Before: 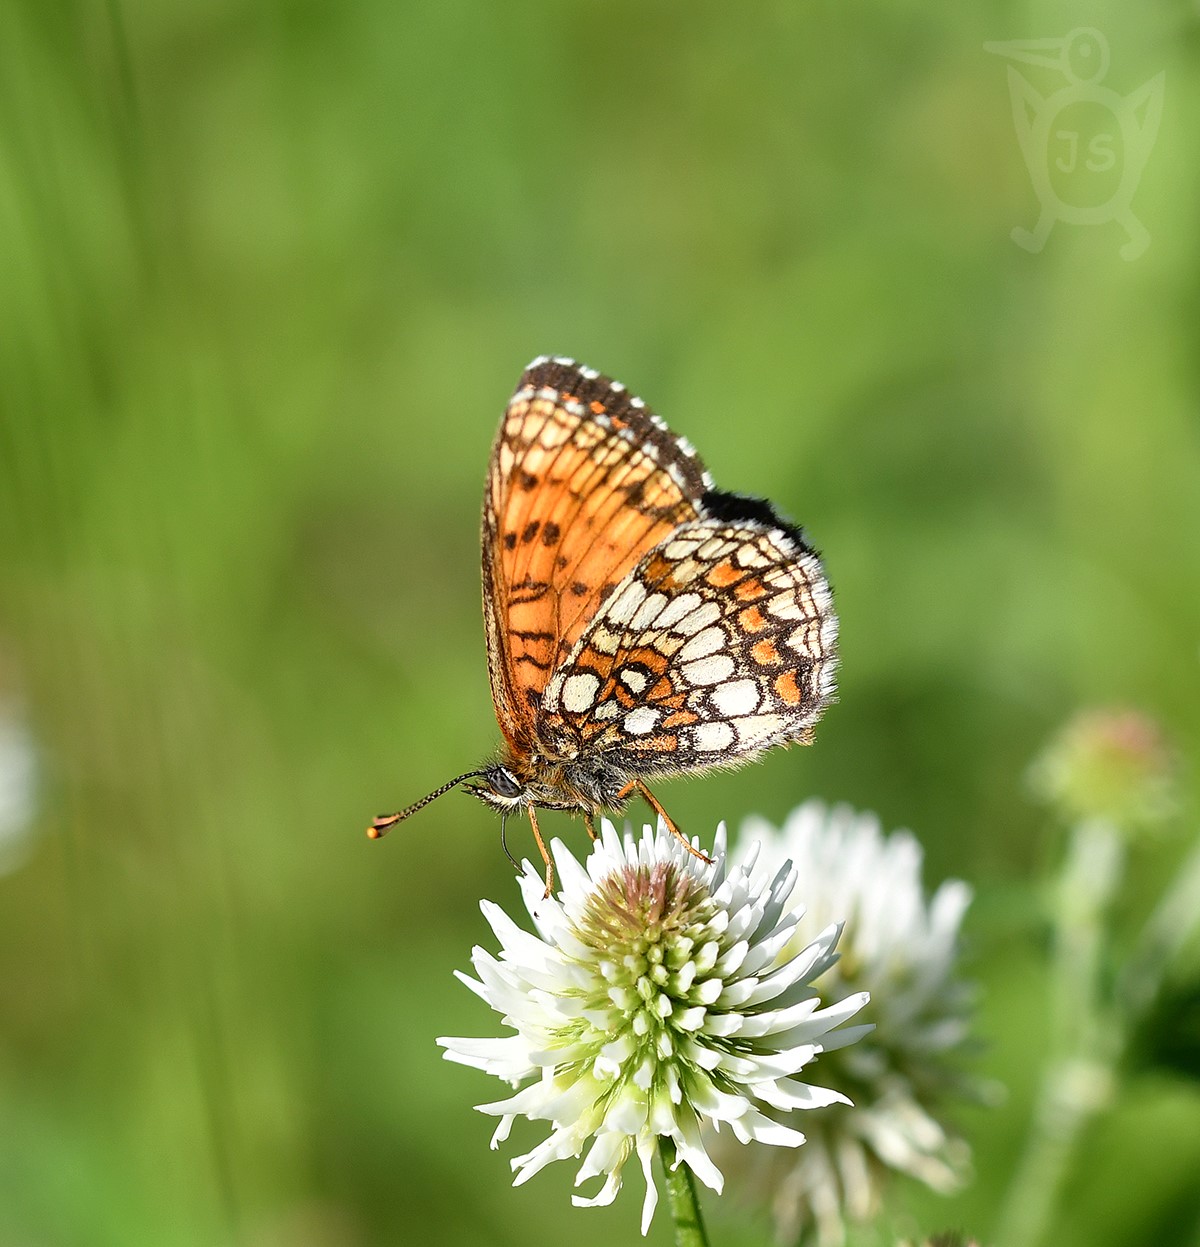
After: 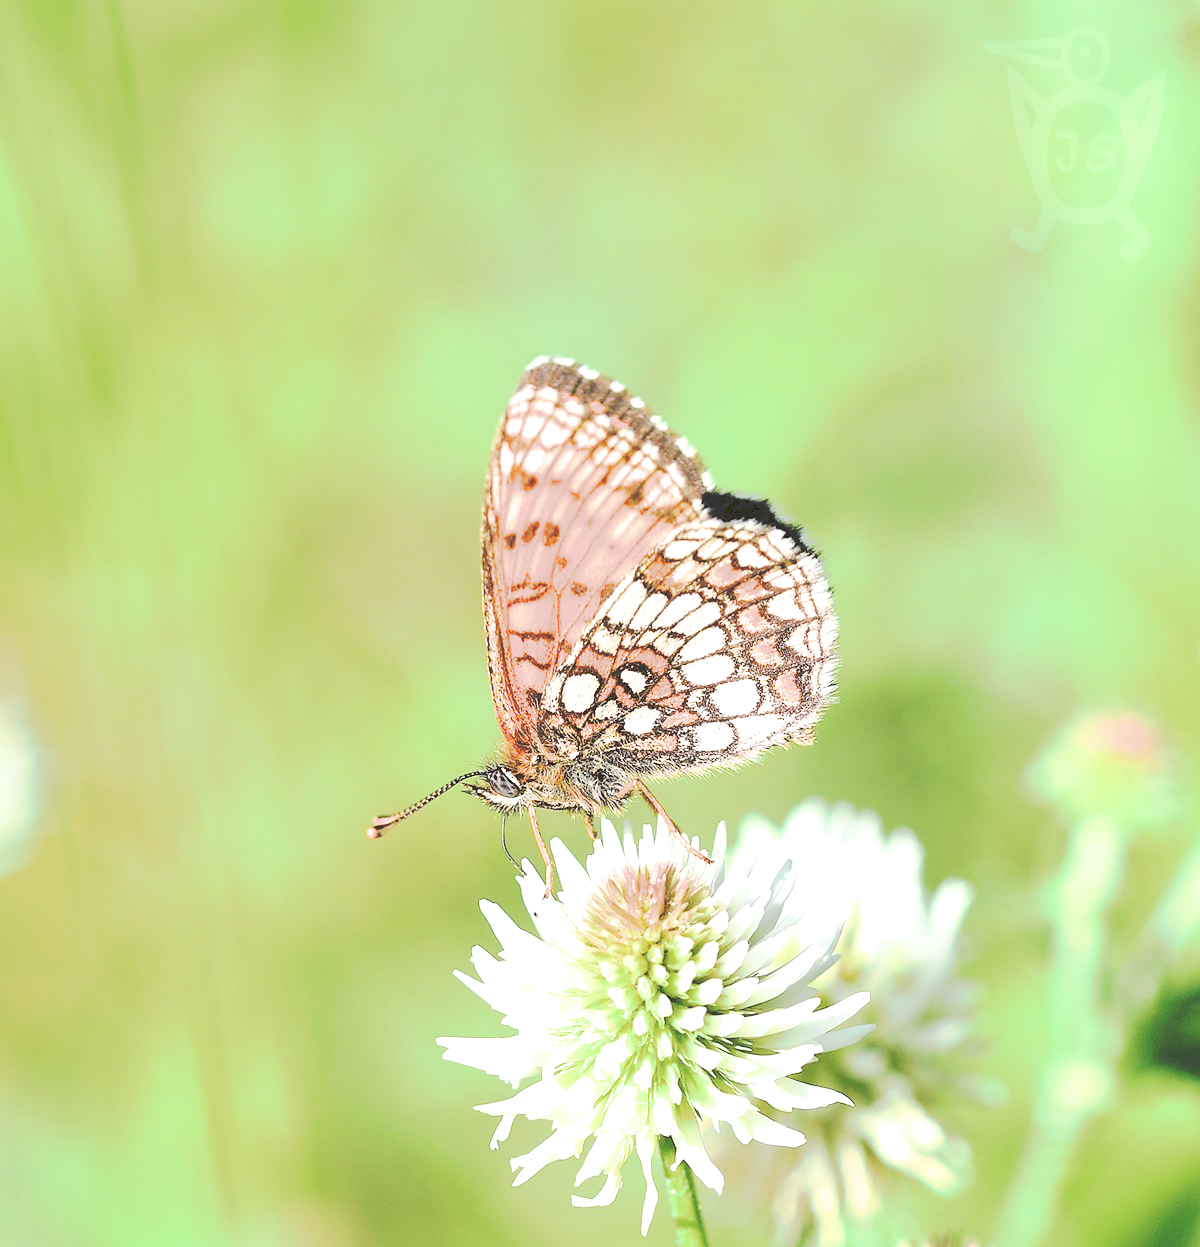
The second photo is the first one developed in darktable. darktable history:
exposure: exposure 2.001 EV, compensate highlight preservation false
tone curve: curves: ch0 [(0, 0) (0.003, 0.217) (0.011, 0.217) (0.025, 0.229) (0.044, 0.243) (0.069, 0.253) (0.1, 0.265) (0.136, 0.281) (0.177, 0.305) (0.224, 0.331) (0.277, 0.369) (0.335, 0.415) (0.399, 0.472) (0.468, 0.543) (0.543, 0.609) (0.623, 0.676) (0.709, 0.734) (0.801, 0.798) (0.898, 0.849) (1, 1)], preserve colors none
filmic rgb: black relative exposure -5.03 EV, white relative exposure 3.96 EV, hardness 2.88, contrast 1.298
